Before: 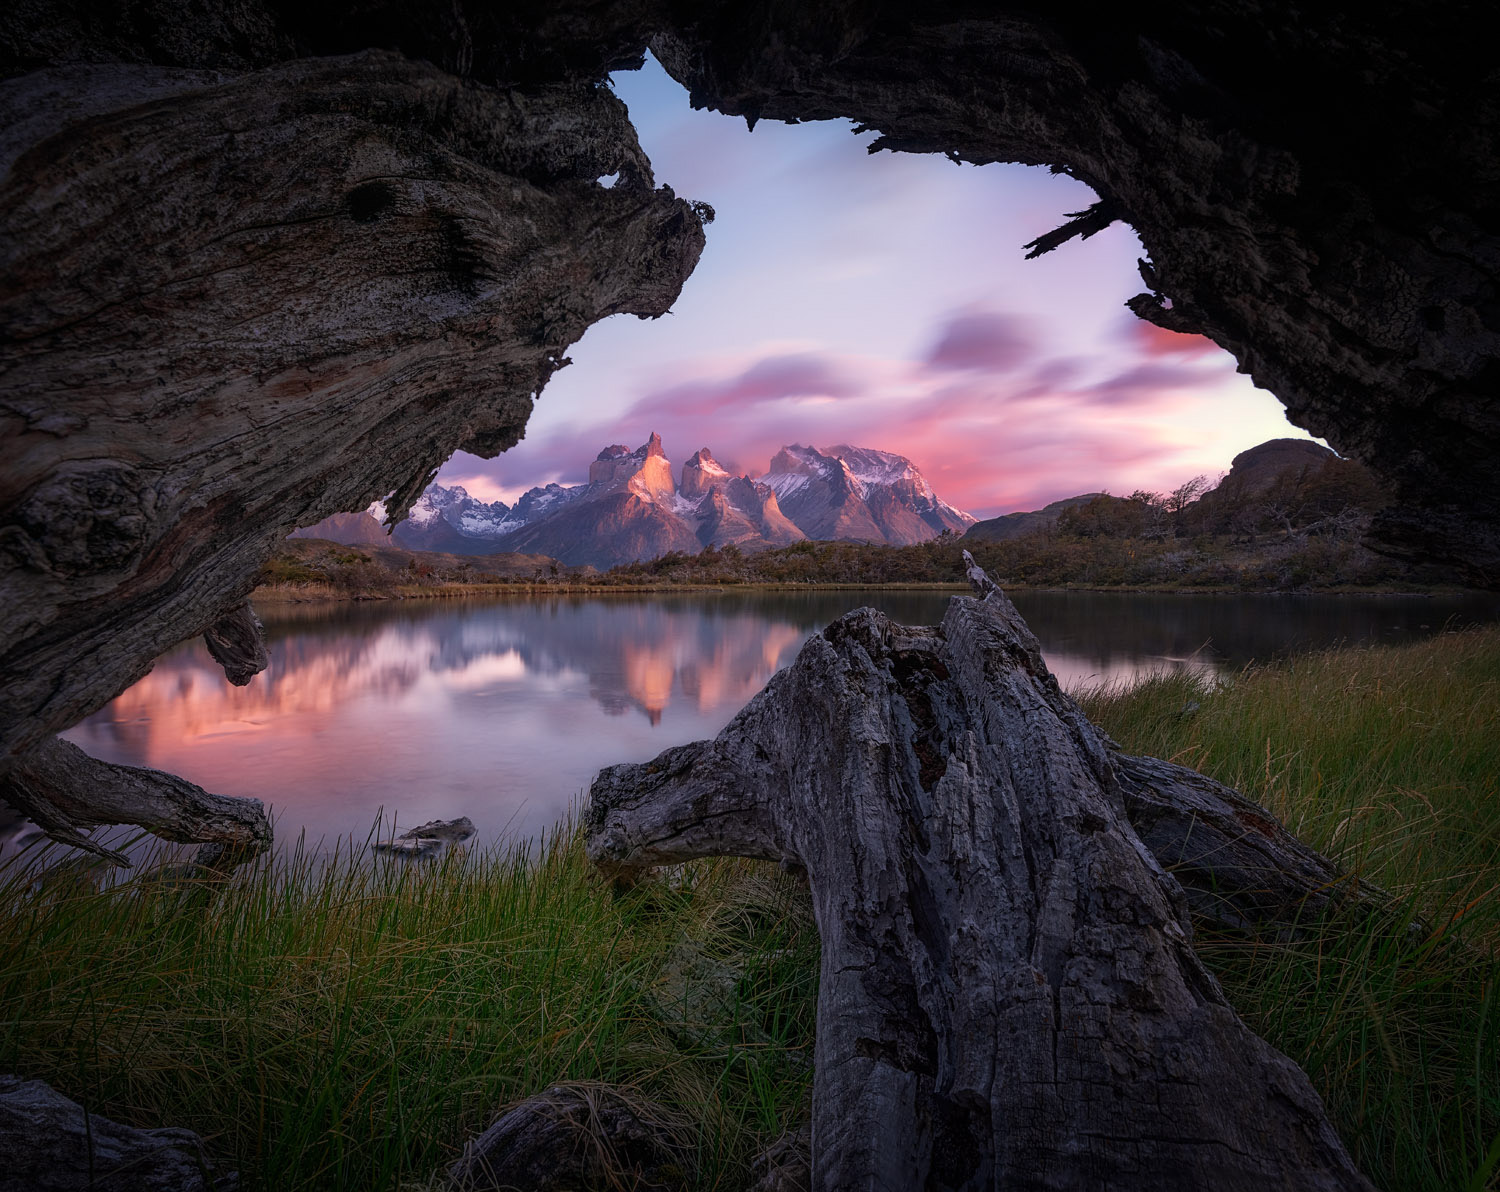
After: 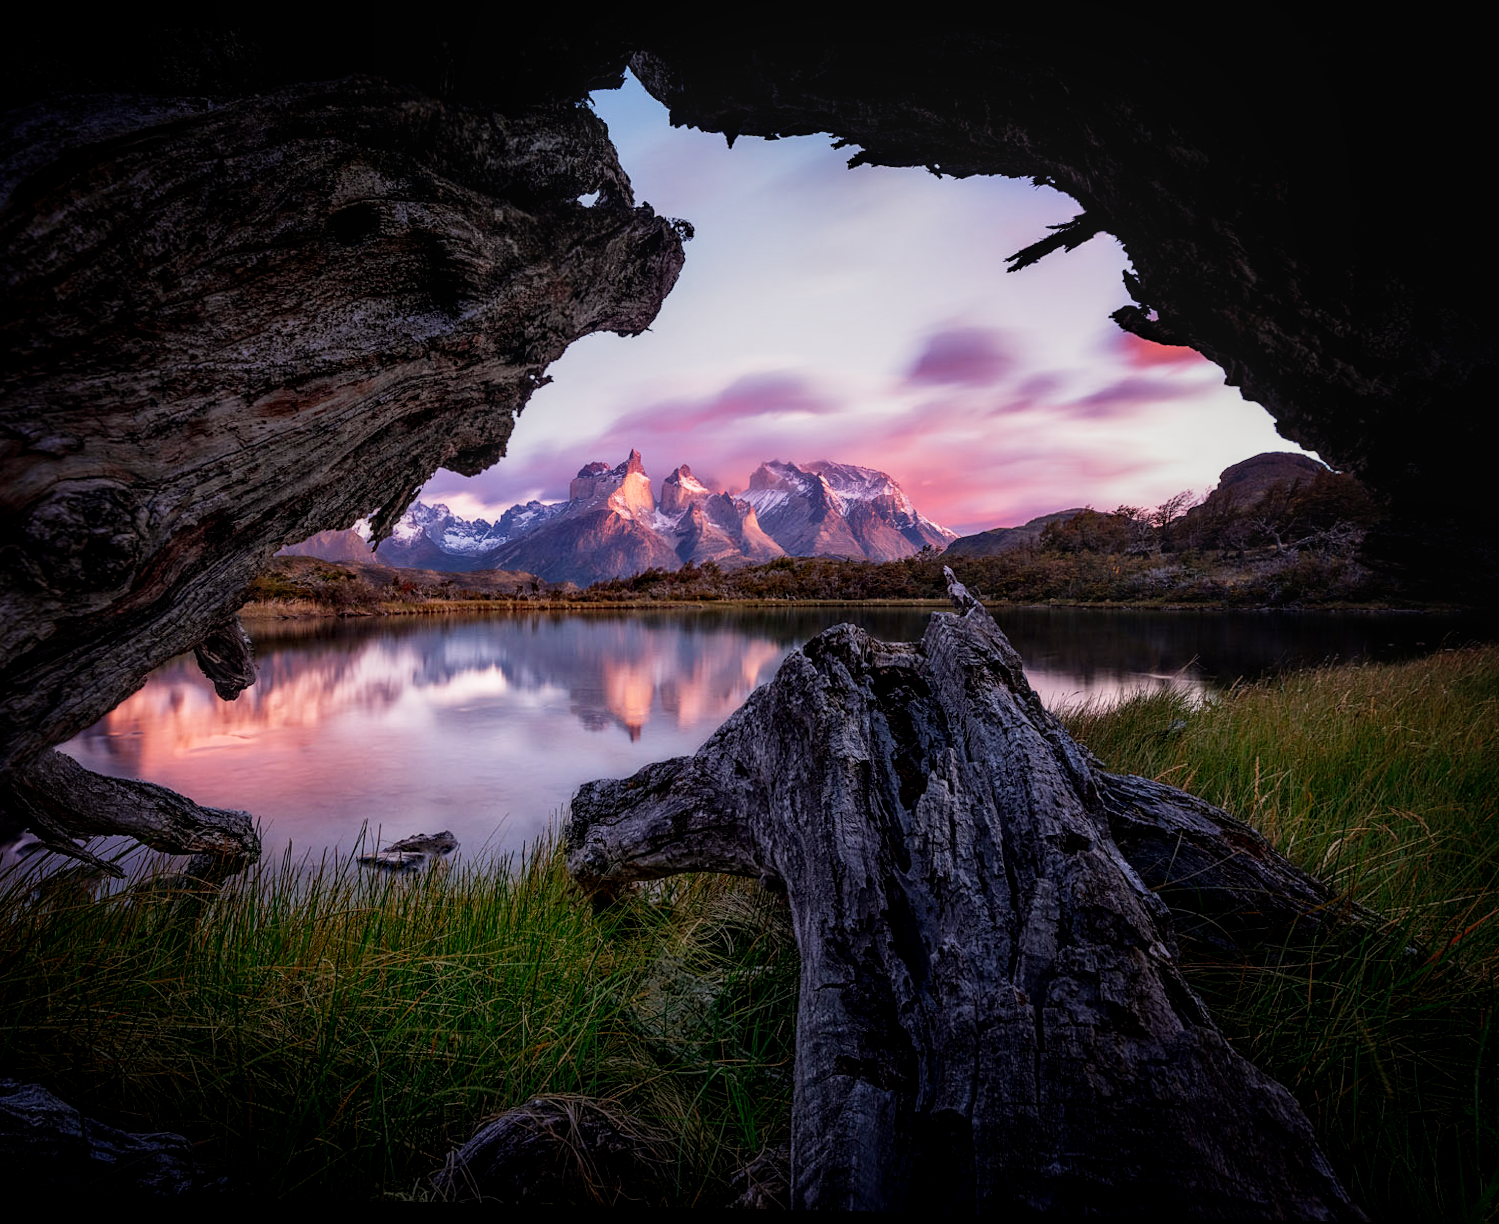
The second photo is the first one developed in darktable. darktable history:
rotate and perspective: lens shift (horizontal) -0.055, automatic cropping off
filmic rgb: middle gray luminance 12.74%, black relative exposure -10.13 EV, white relative exposure 3.47 EV, threshold 6 EV, target black luminance 0%, hardness 5.74, latitude 44.69%, contrast 1.221, highlights saturation mix 5%, shadows ↔ highlights balance 26.78%, add noise in highlights 0, preserve chrominance no, color science v3 (2019), use custom middle-gray values true, iterations of high-quality reconstruction 0, contrast in highlights soft, enable highlight reconstruction true
exposure: exposure -0.177 EV, compensate highlight preservation false
local contrast: on, module defaults
